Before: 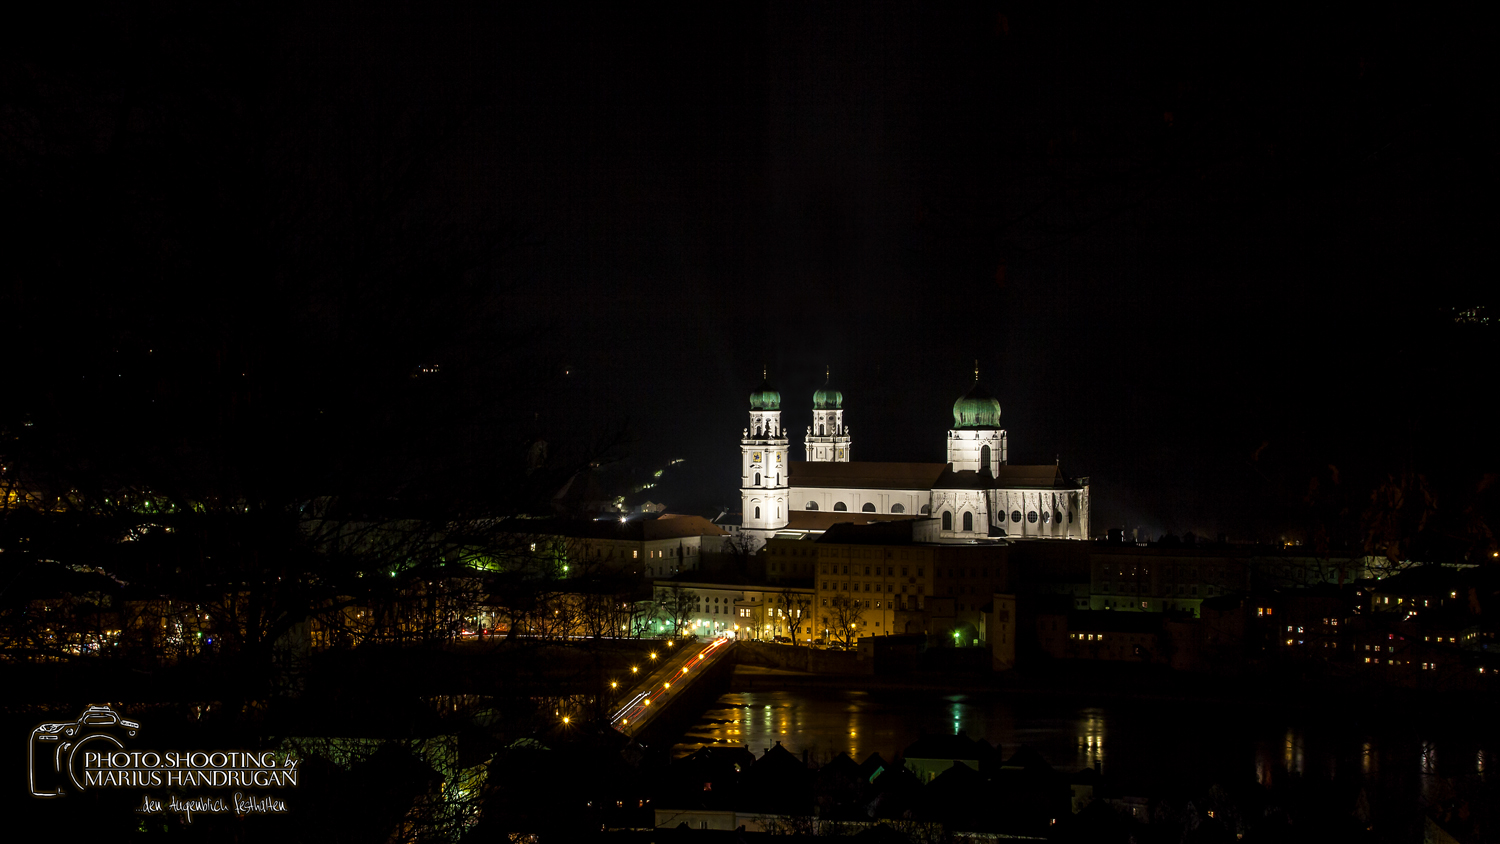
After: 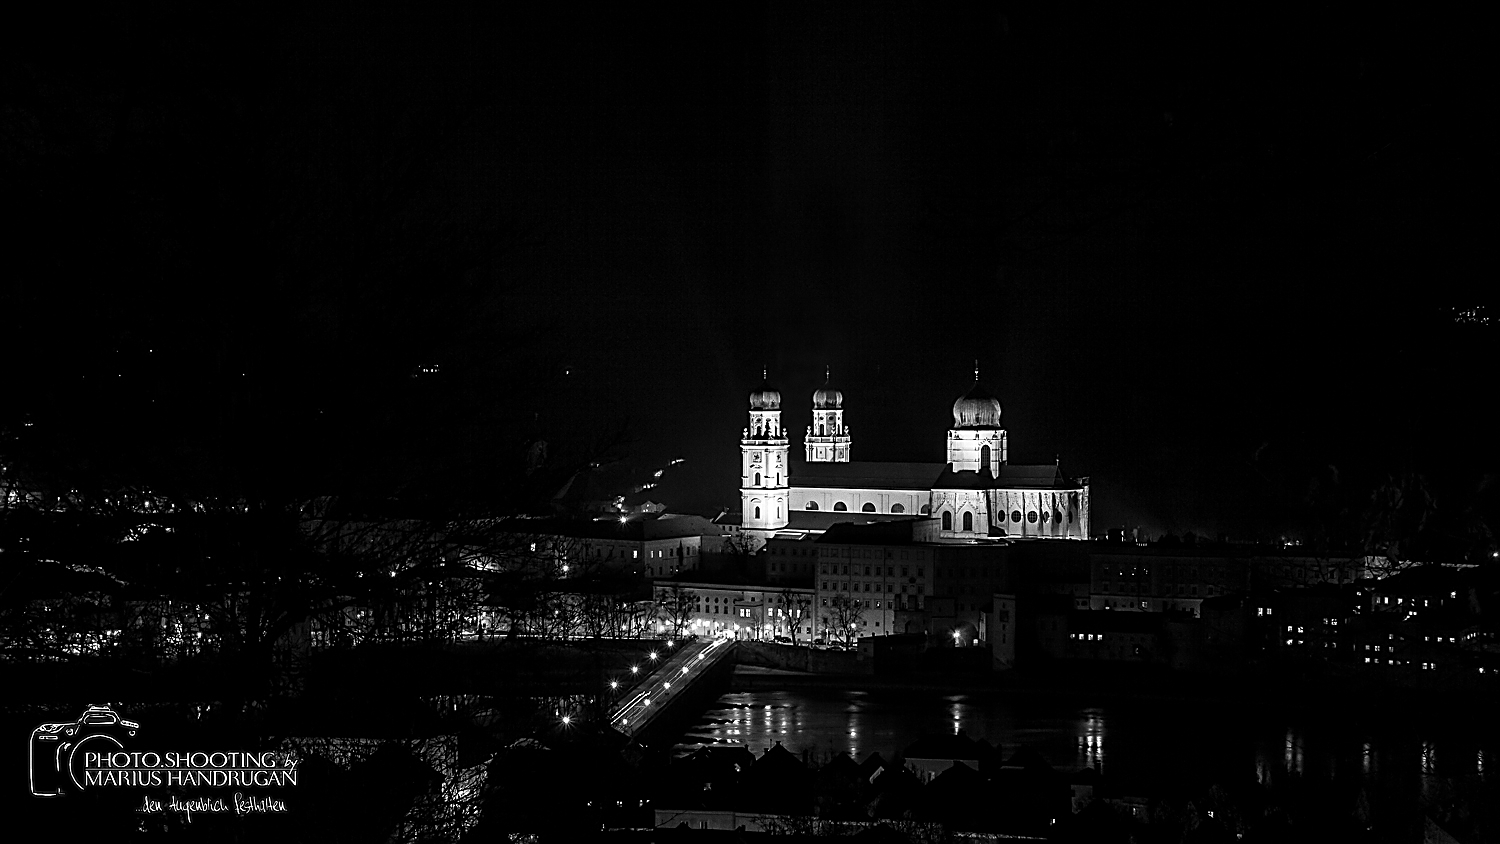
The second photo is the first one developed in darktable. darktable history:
grain: coarseness 0.09 ISO
sharpen: amount 0.901
monochrome: on, module defaults
color contrast: green-magenta contrast 0.8, blue-yellow contrast 1.1, unbound 0
